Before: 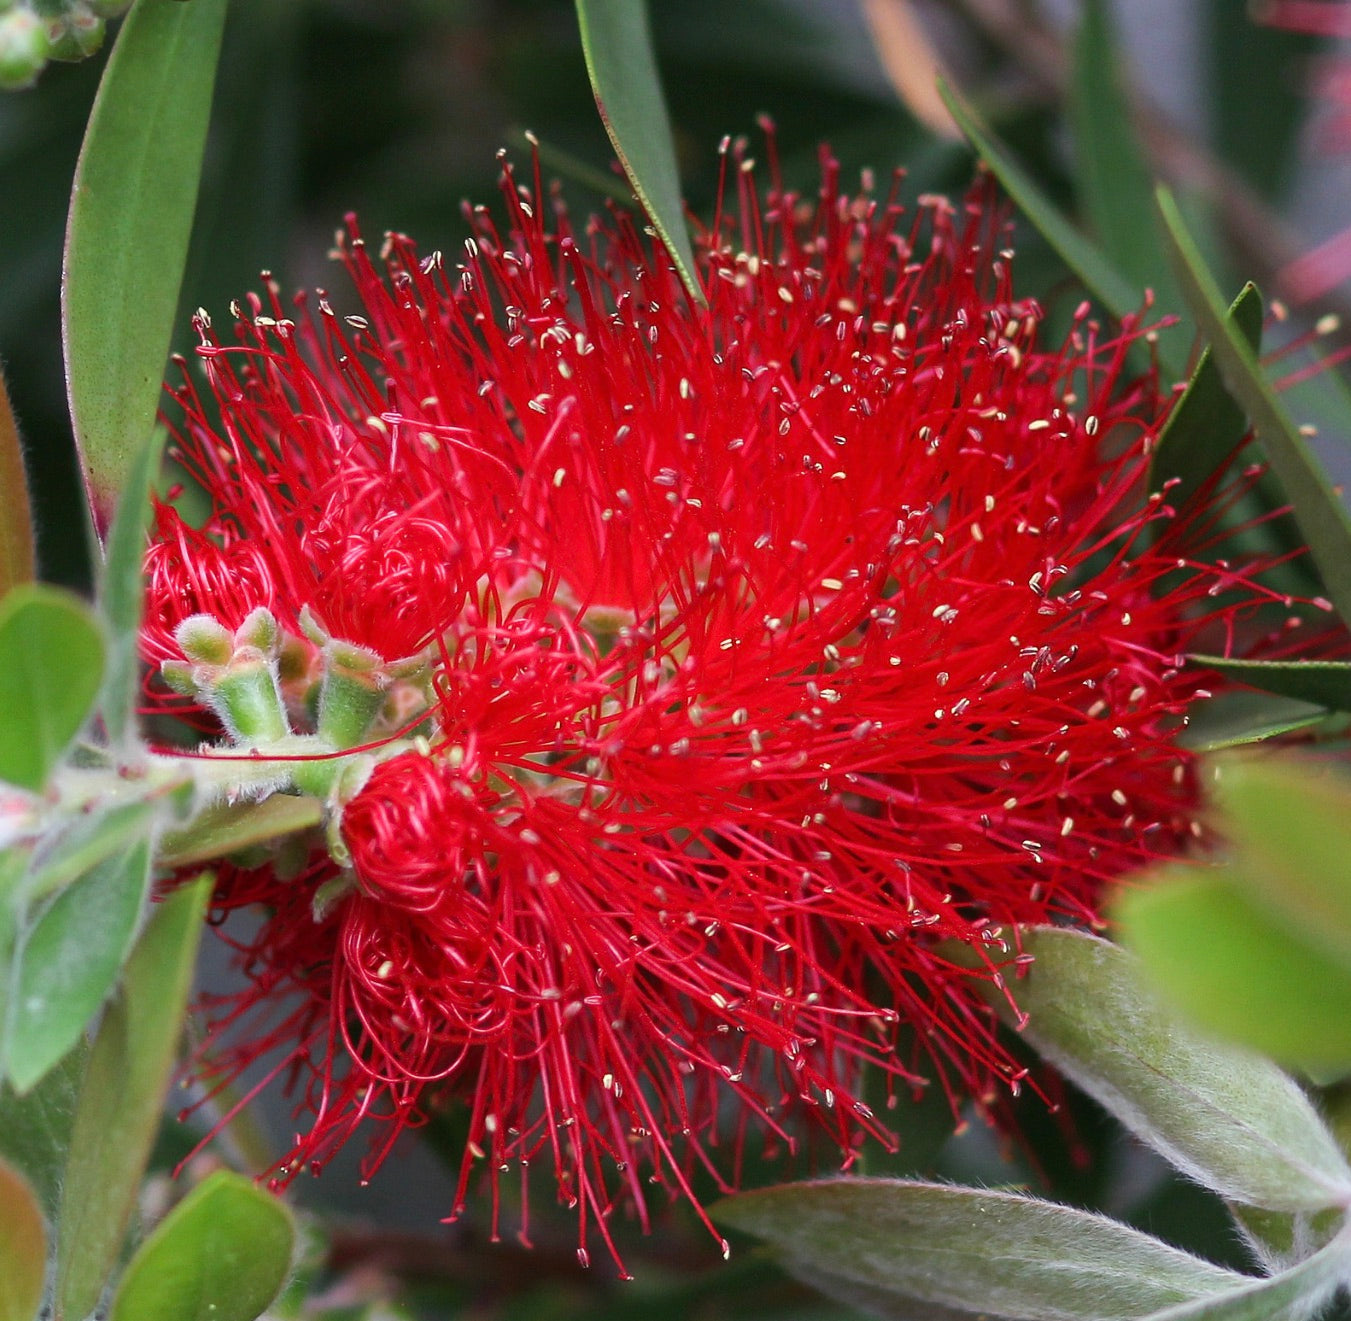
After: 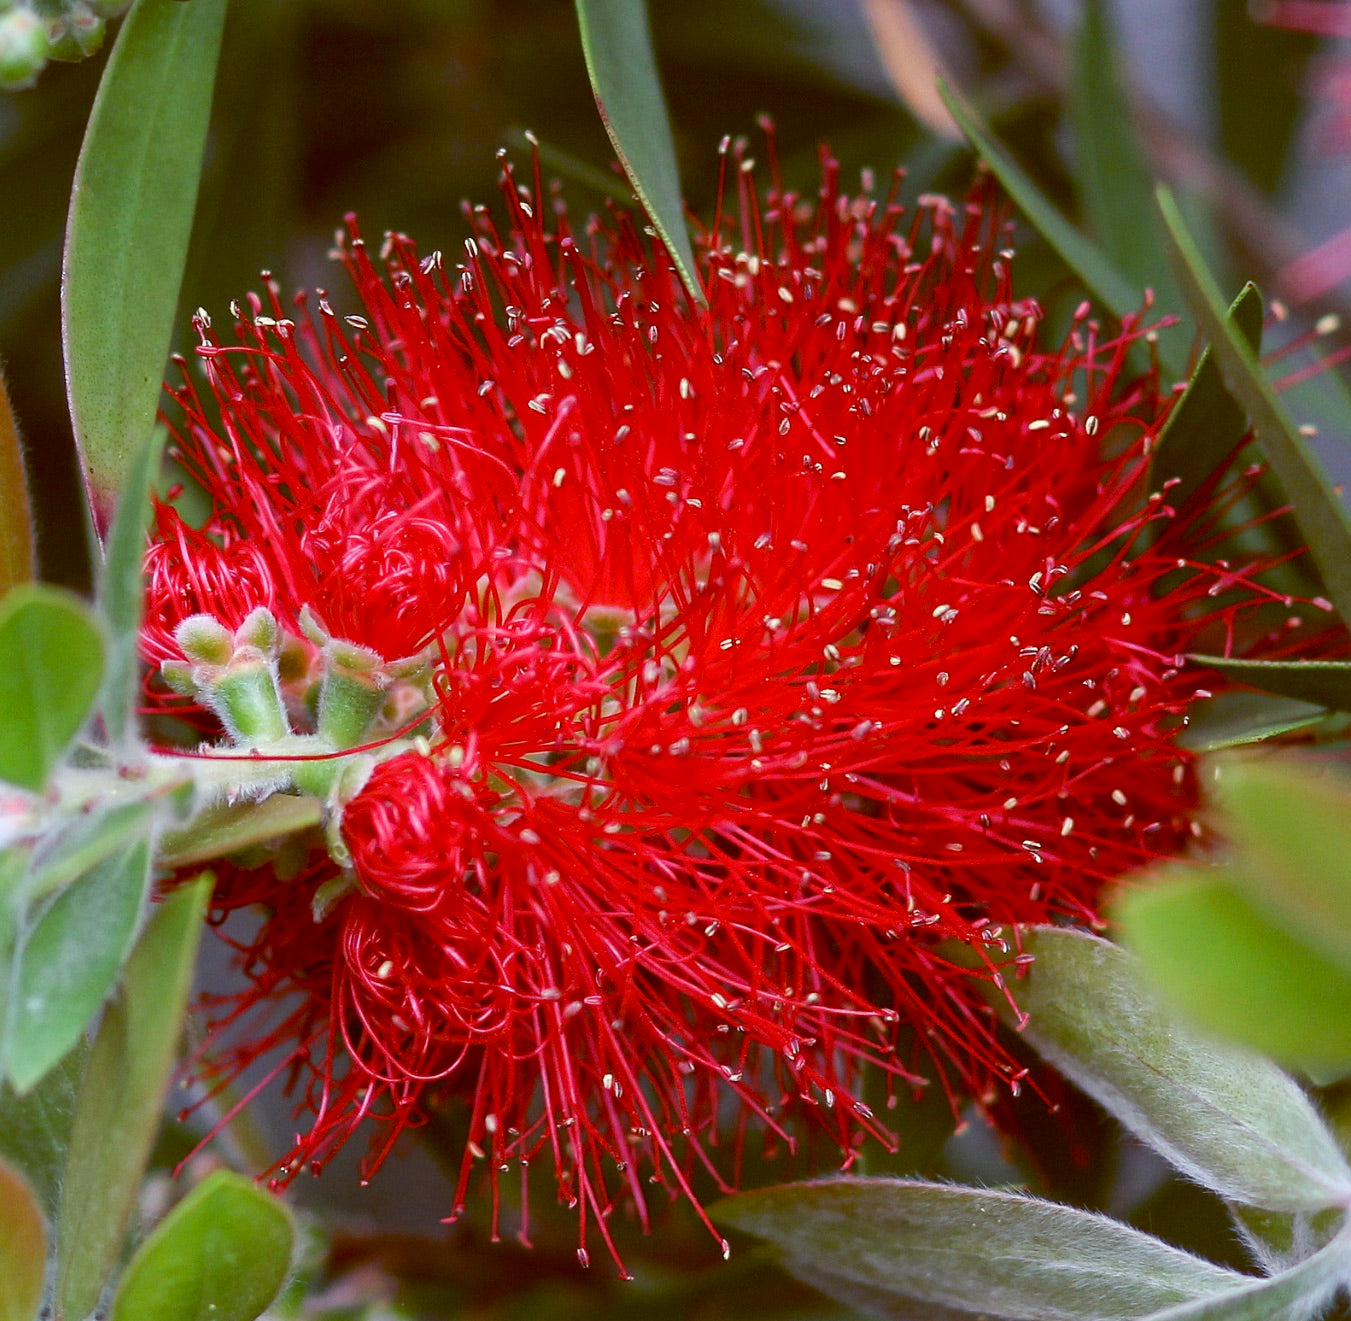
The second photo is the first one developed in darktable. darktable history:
color balance: lift [1, 1.015, 1.004, 0.985], gamma [1, 0.958, 0.971, 1.042], gain [1, 0.956, 0.977, 1.044]
local contrast: mode bilateral grid, contrast 10, coarseness 25, detail 110%, midtone range 0.2
